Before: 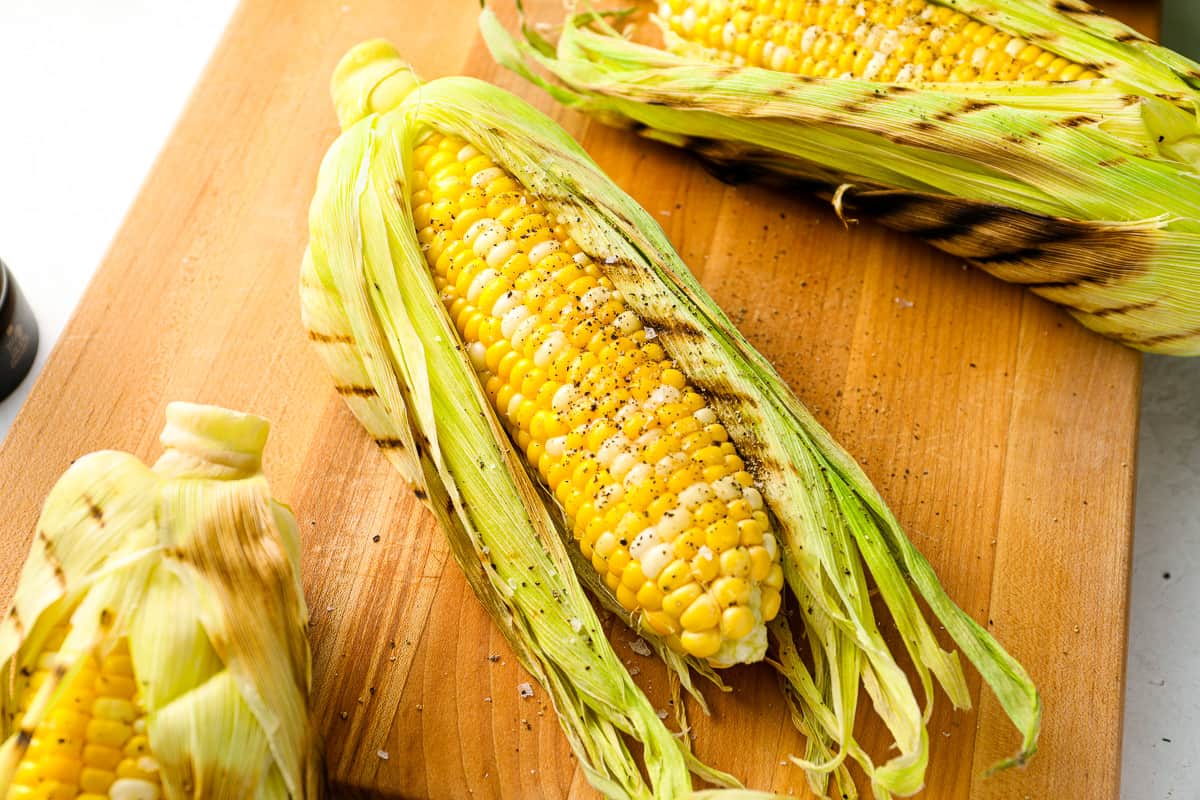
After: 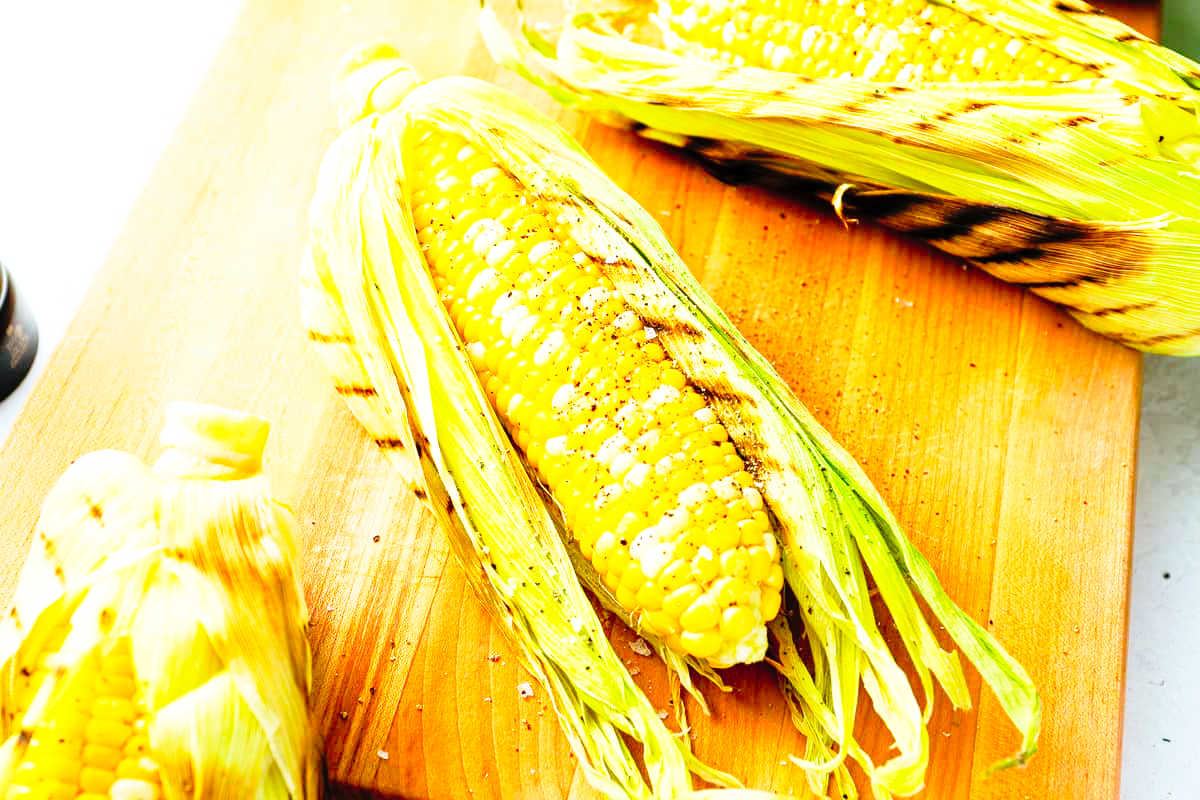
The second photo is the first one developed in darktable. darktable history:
base curve: curves: ch0 [(0, 0) (0.012, 0.01) (0.073, 0.168) (0.31, 0.711) (0.645, 0.957) (1, 1)], preserve colors none
color calibration: output R [0.946, 0.065, -0.013, 0], output G [-0.246, 1.264, -0.017, 0], output B [0.046, -0.098, 1.05, 0], x 0.367, y 0.379, temperature 4398.76 K
exposure: compensate exposure bias true, compensate highlight preservation false
contrast brightness saturation: brightness 0.09, saturation 0.192
